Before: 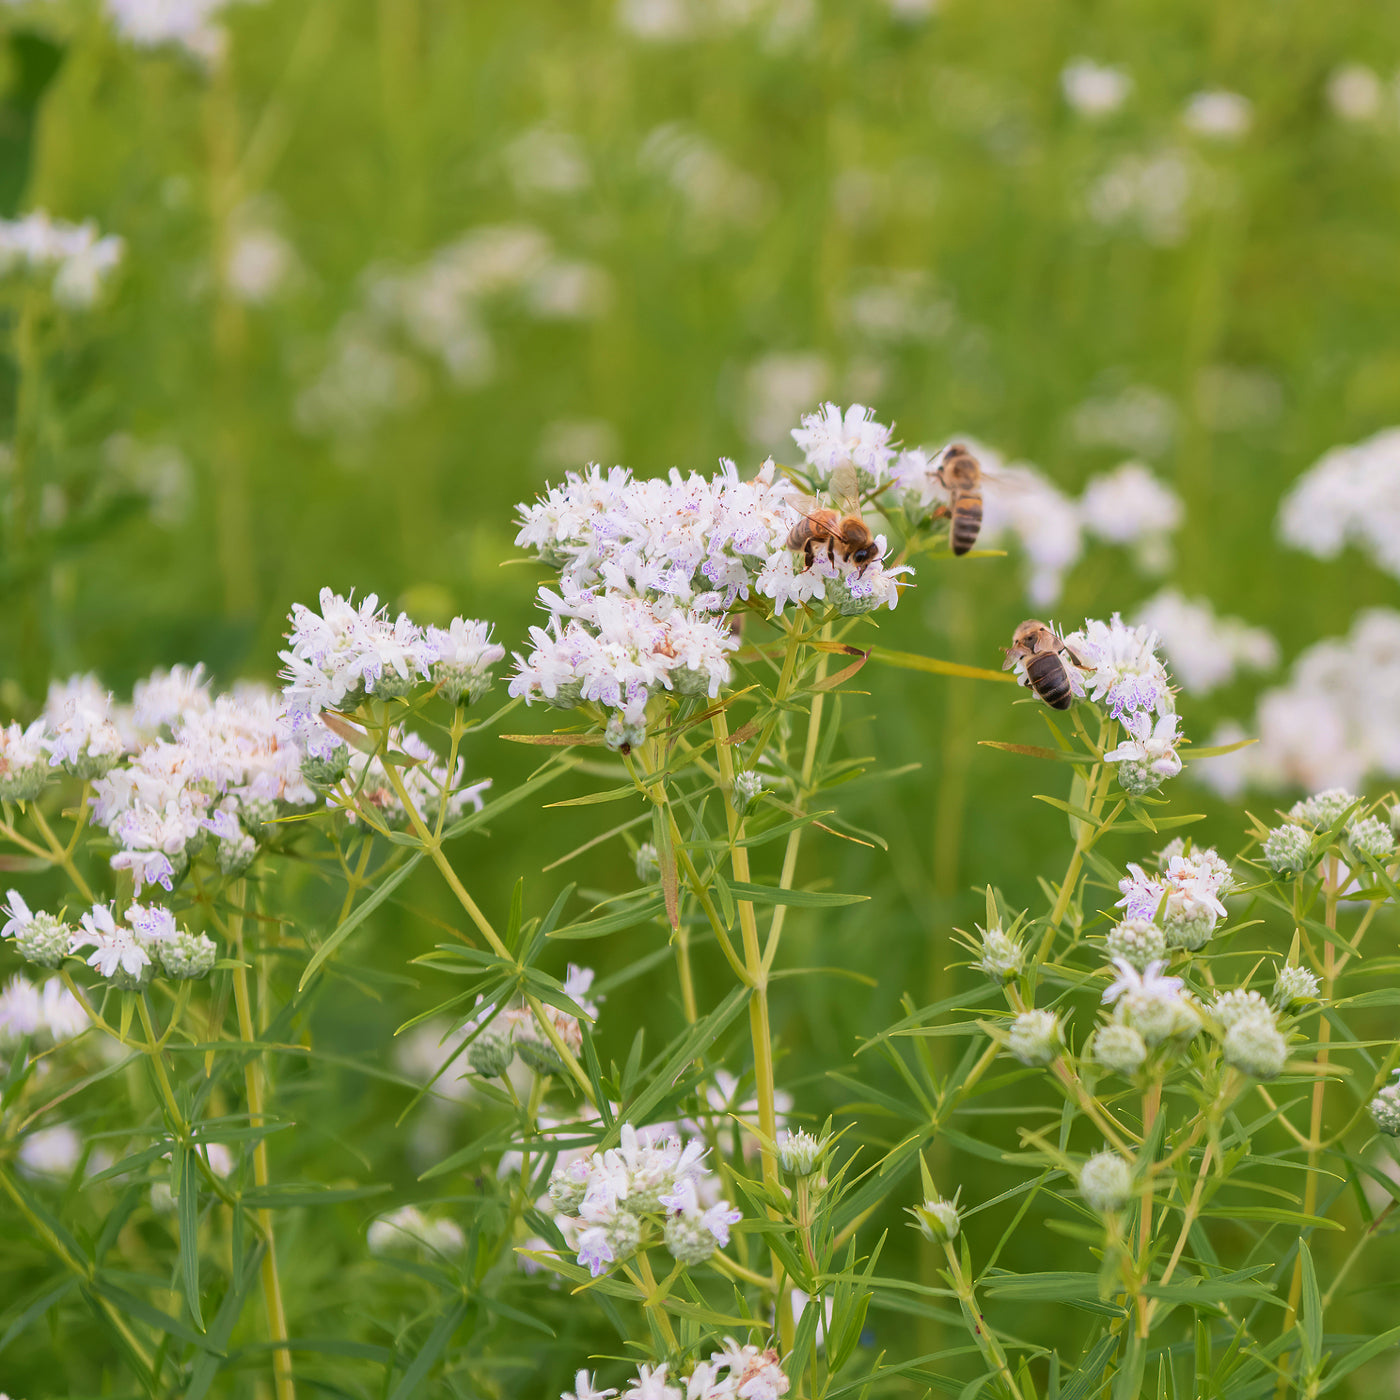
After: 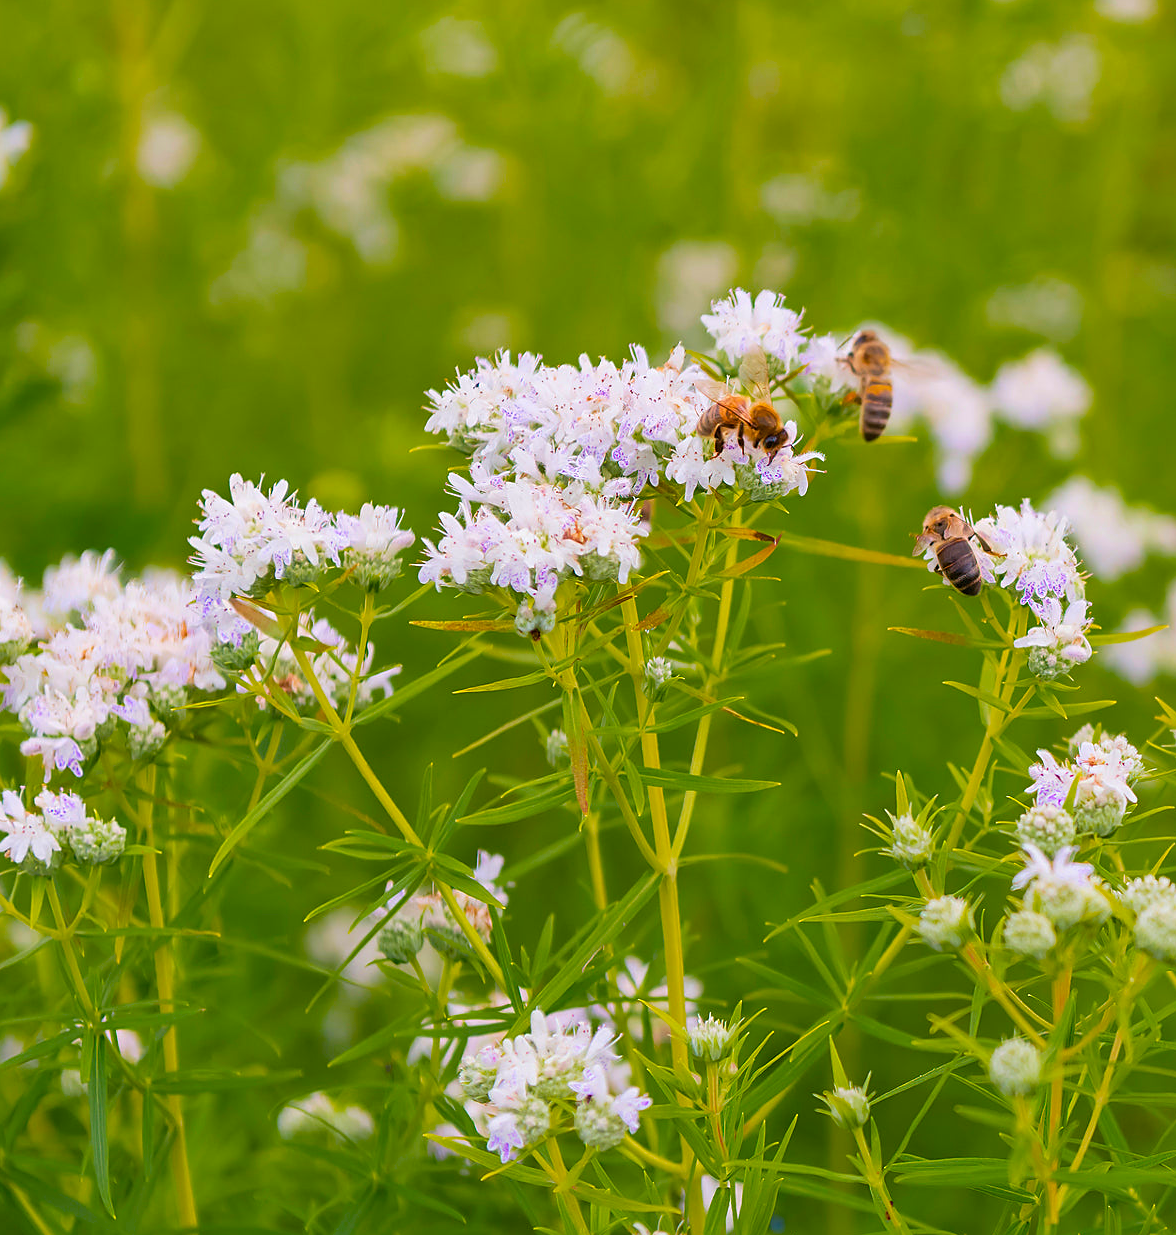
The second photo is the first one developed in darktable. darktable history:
crop: left 6.446%, top 8.188%, right 9.538%, bottom 3.548%
sharpen: radius 1.864, amount 0.398, threshold 1.271
tone equalizer: on, module defaults
color balance rgb: linear chroma grading › global chroma 15%, perceptual saturation grading › global saturation 30%
